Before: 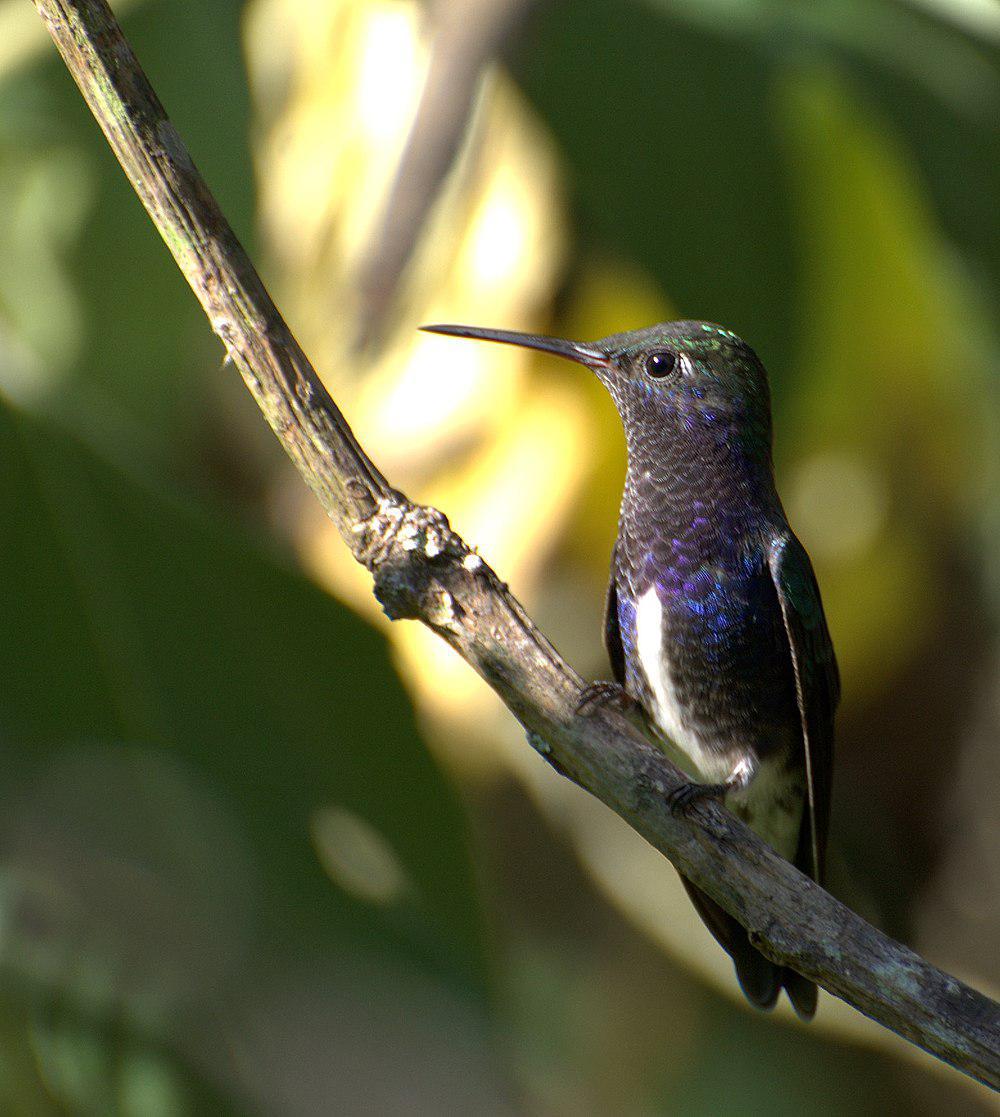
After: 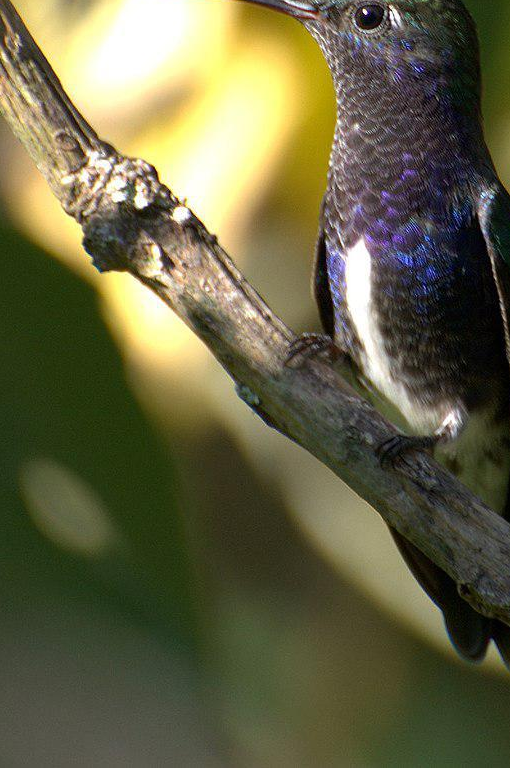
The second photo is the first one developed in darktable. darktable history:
crop and rotate: left 29.101%, top 31.215%, right 19.853%
